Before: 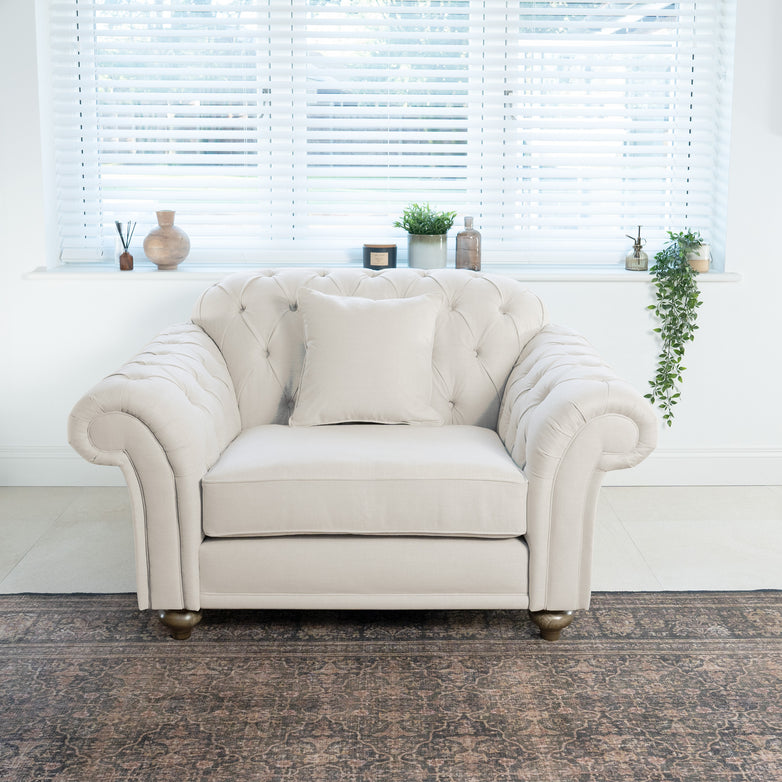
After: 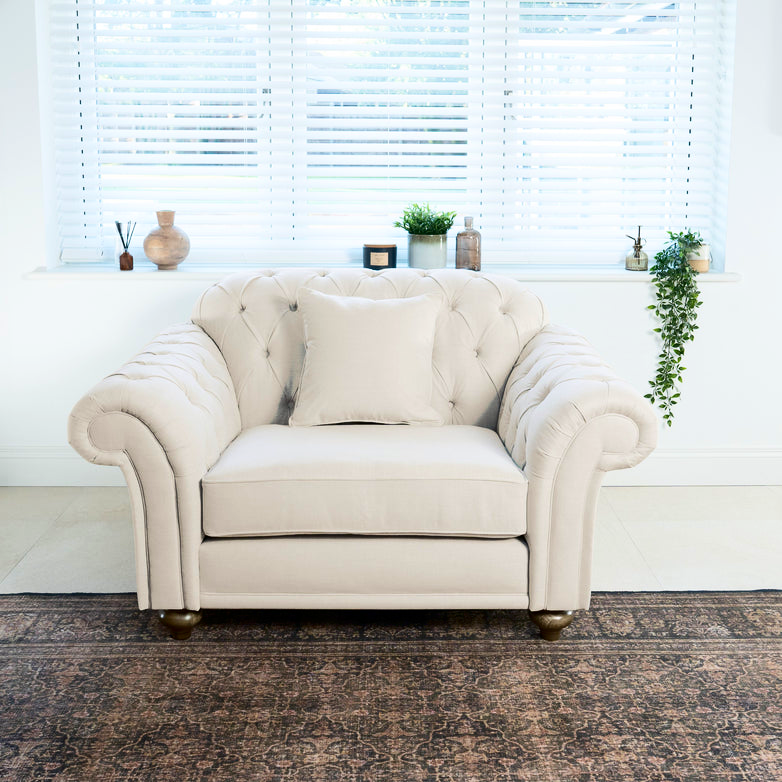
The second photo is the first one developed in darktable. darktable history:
velvia: strength 15%
contrast brightness saturation: contrast 0.21, brightness -0.11, saturation 0.21
